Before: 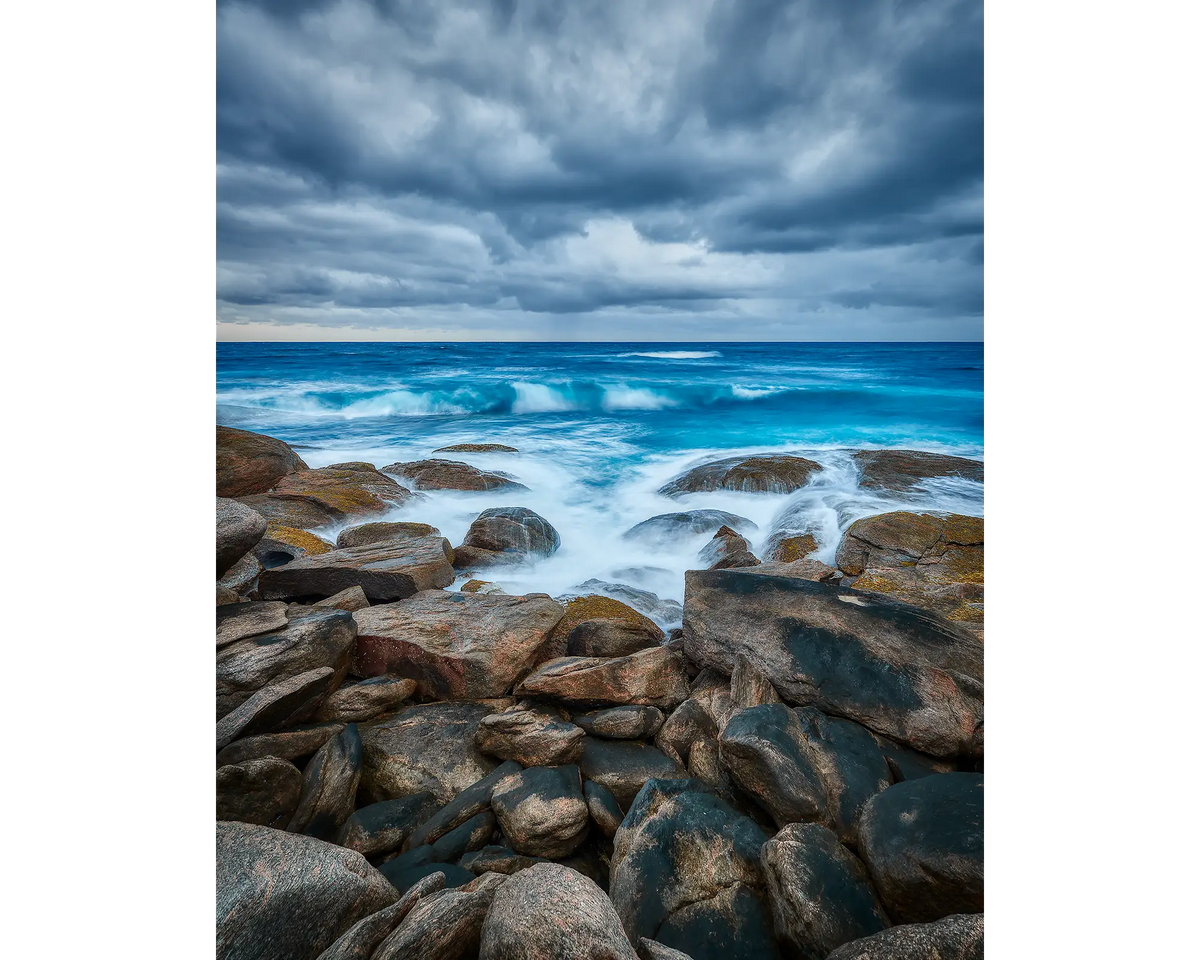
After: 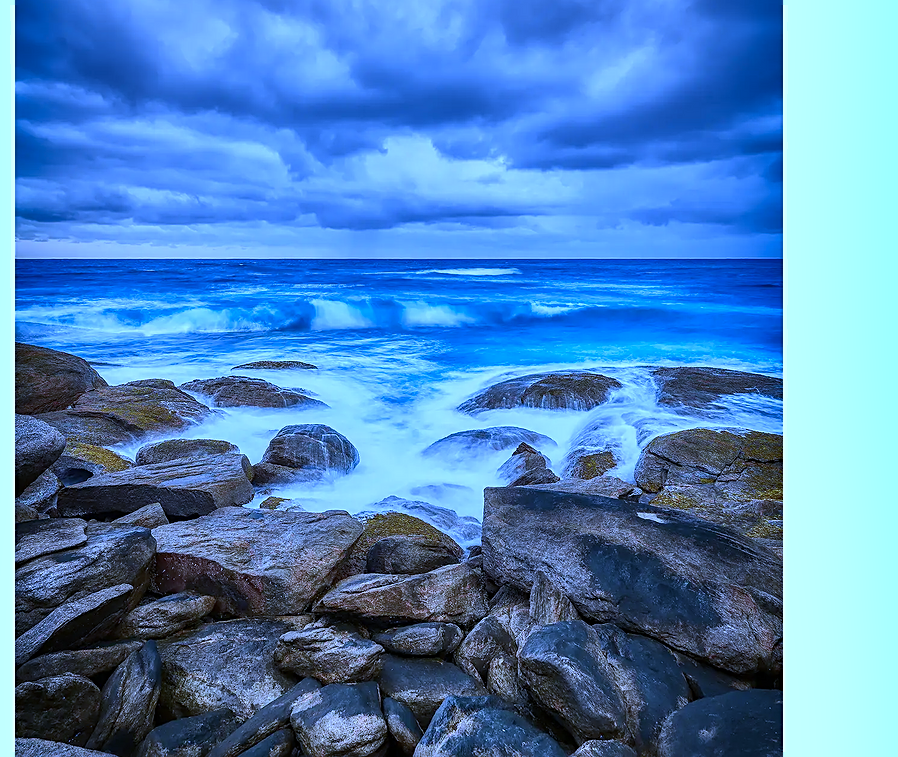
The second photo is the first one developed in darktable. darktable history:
shadows and highlights: soften with gaussian
sharpen: on, module defaults
crop: left 16.768%, top 8.653%, right 8.362%, bottom 12.485%
white balance: red 0.766, blue 1.537
